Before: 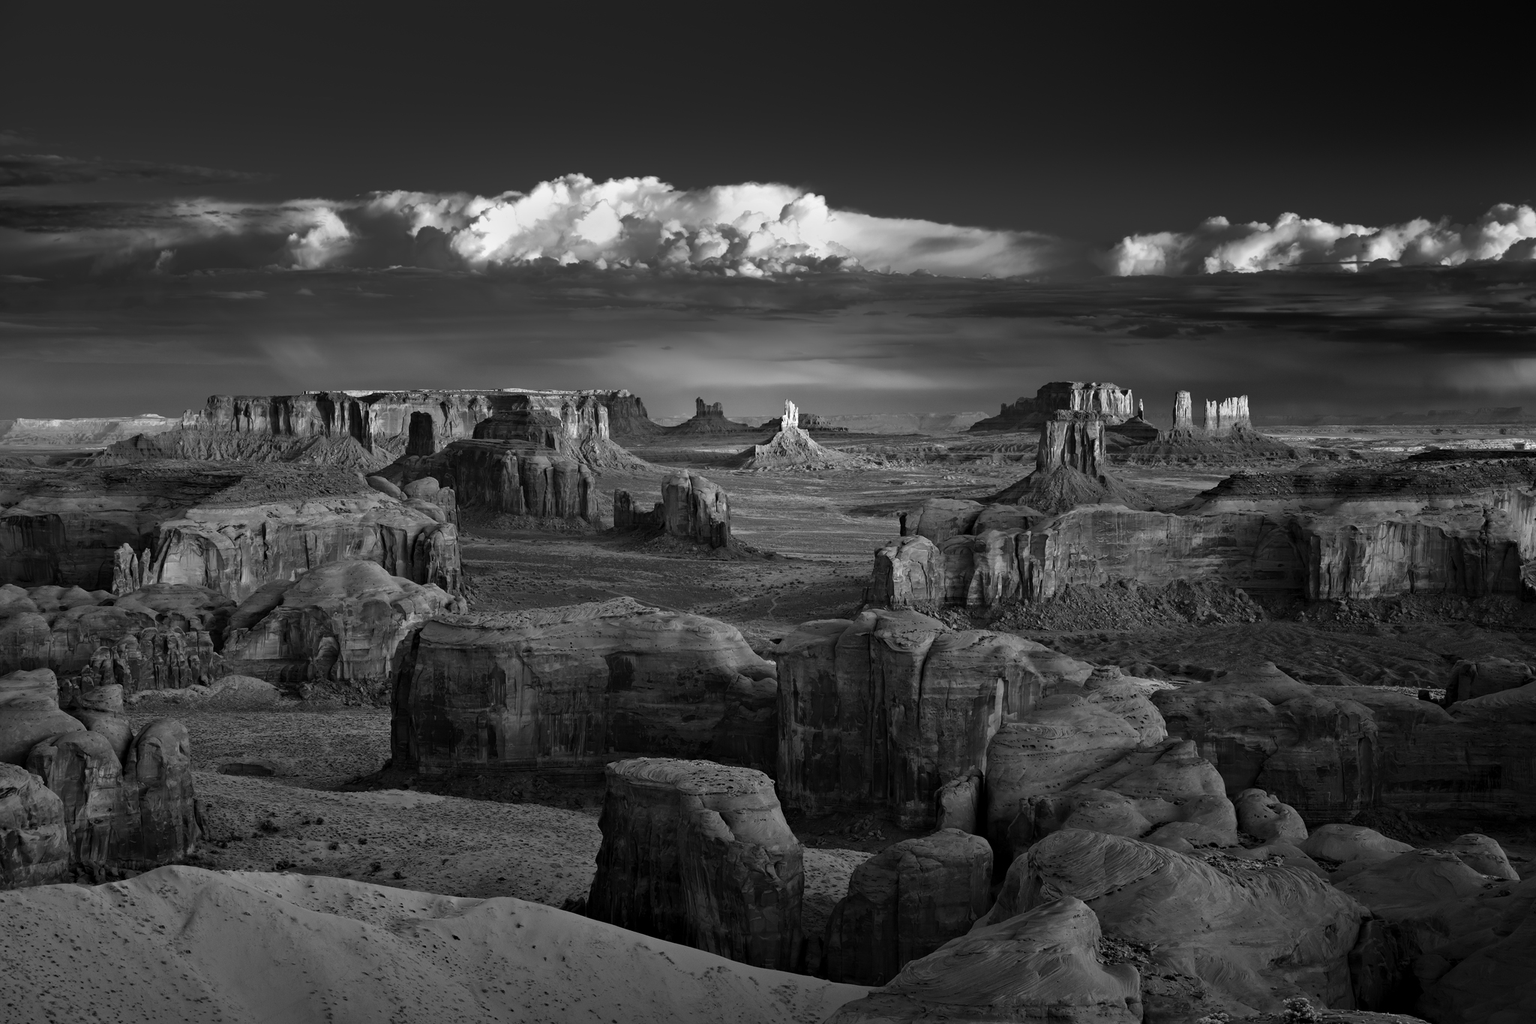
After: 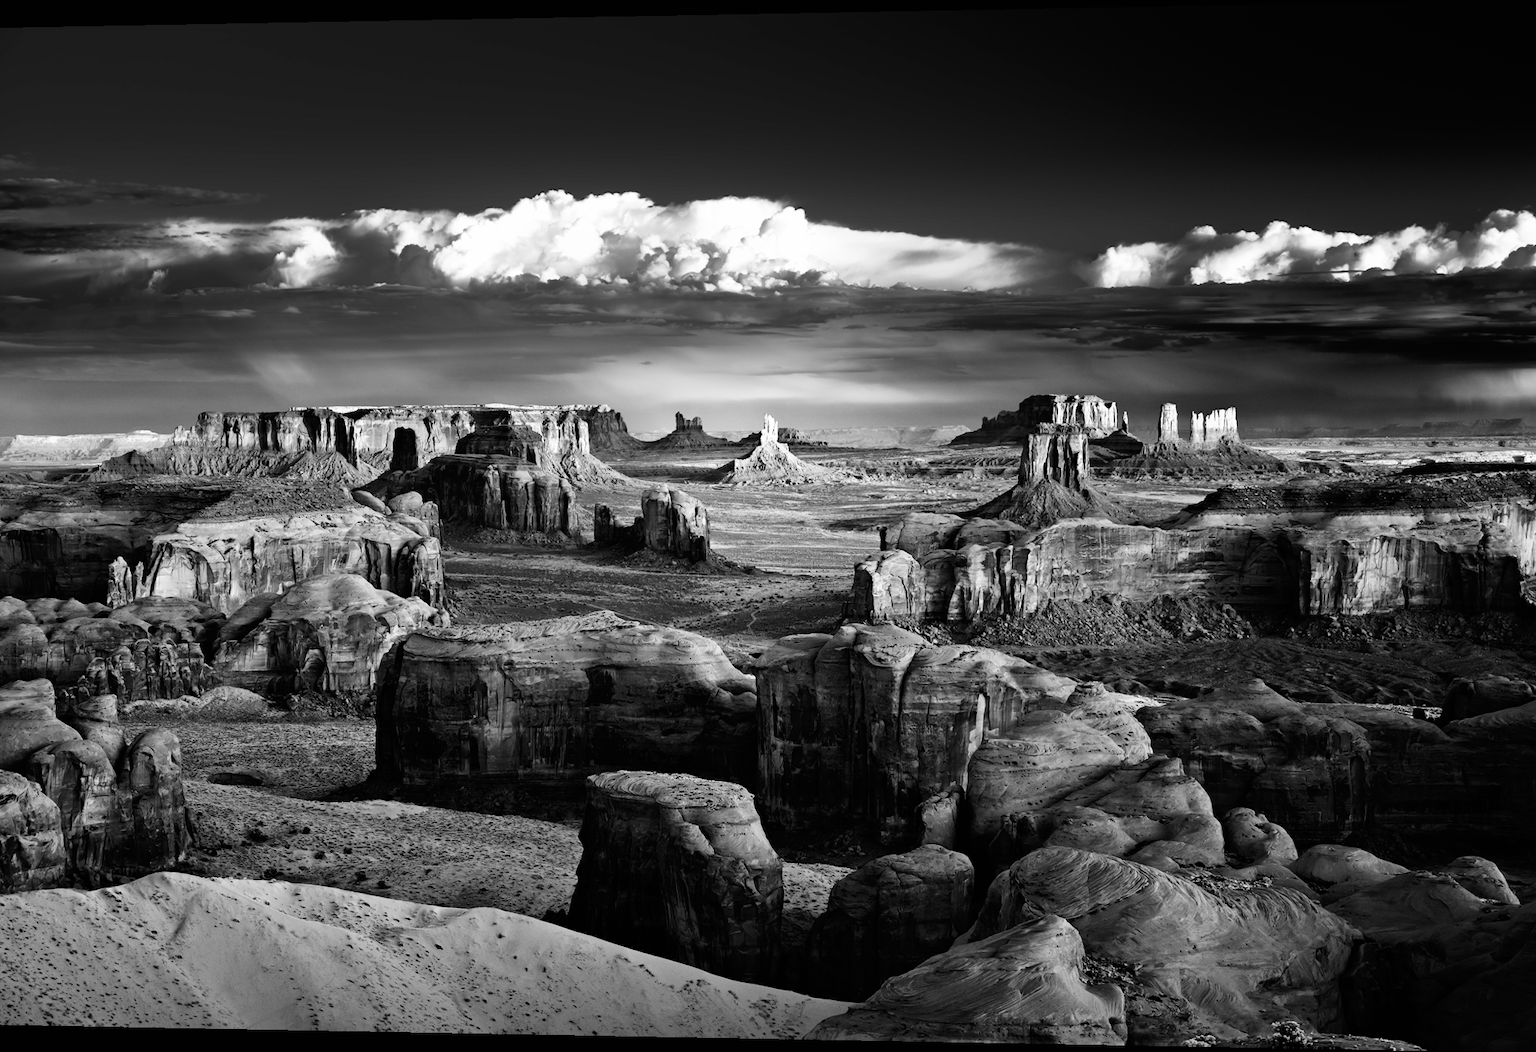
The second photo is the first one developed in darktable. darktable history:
rotate and perspective: lens shift (horizontal) -0.055, automatic cropping off
color zones: curves: ch1 [(0, 0.513) (0.143, 0.524) (0.286, 0.511) (0.429, 0.506) (0.571, 0.503) (0.714, 0.503) (0.857, 0.508) (1, 0.513)]
base curve: curves: ch0 [(0, 0) (0.007, 0.004) (0.027, 0.03) (0.046, 0.07) (0.207, 0.54) (0.442, 0.872) (0.673, 0.972) (1, 1)], preserve colors none
